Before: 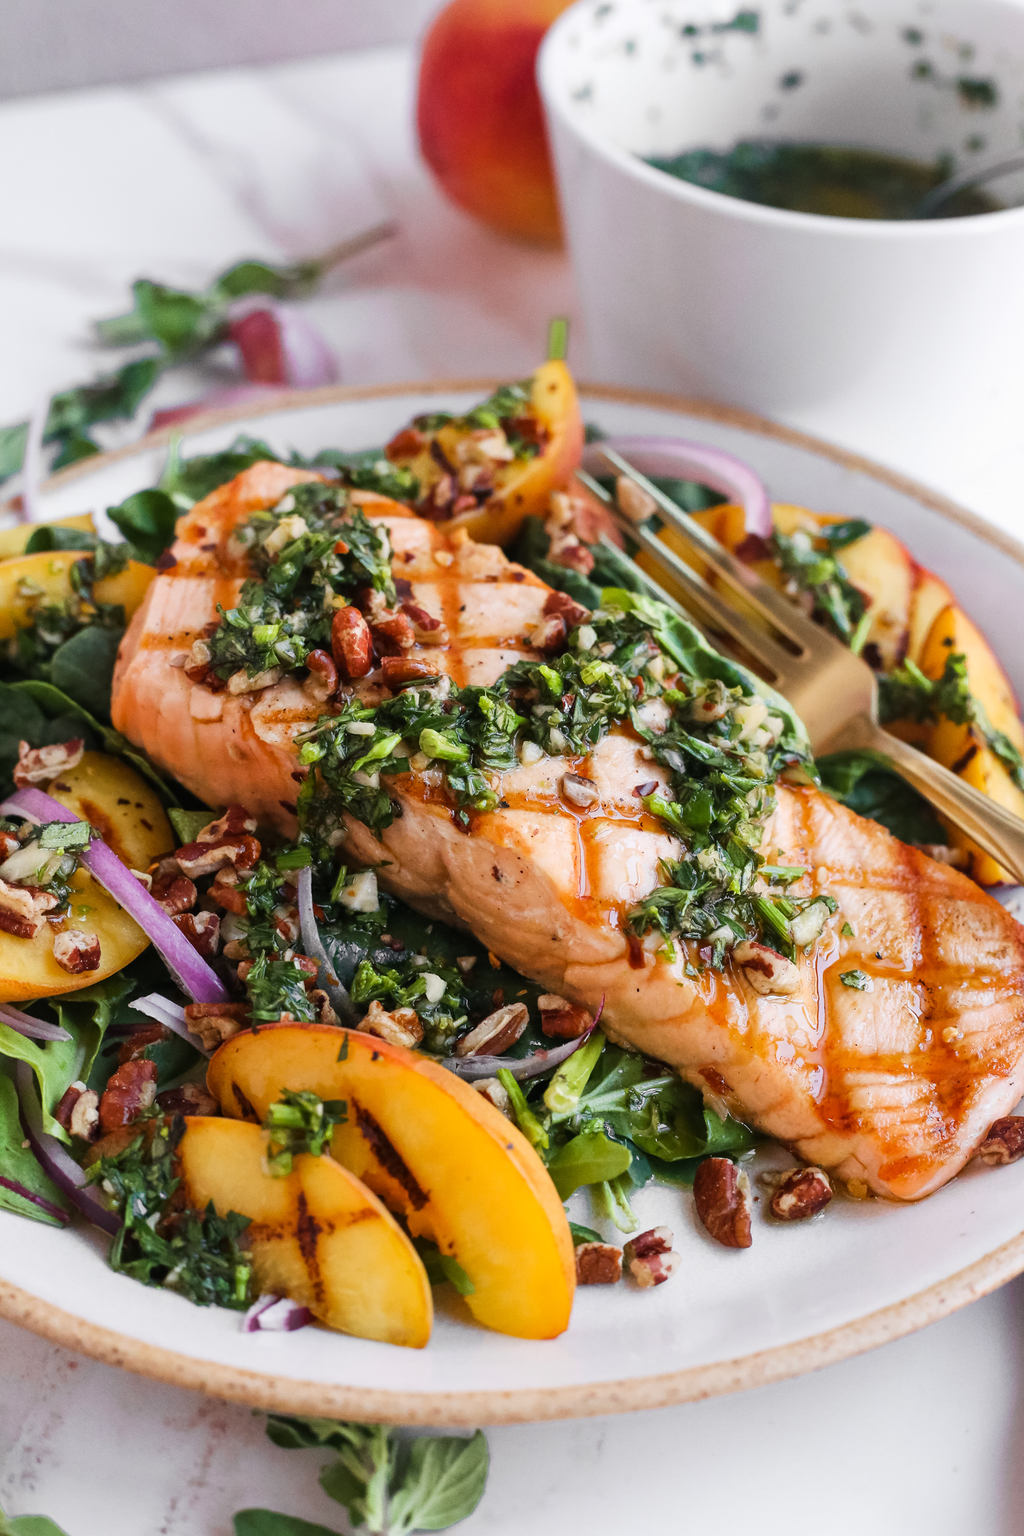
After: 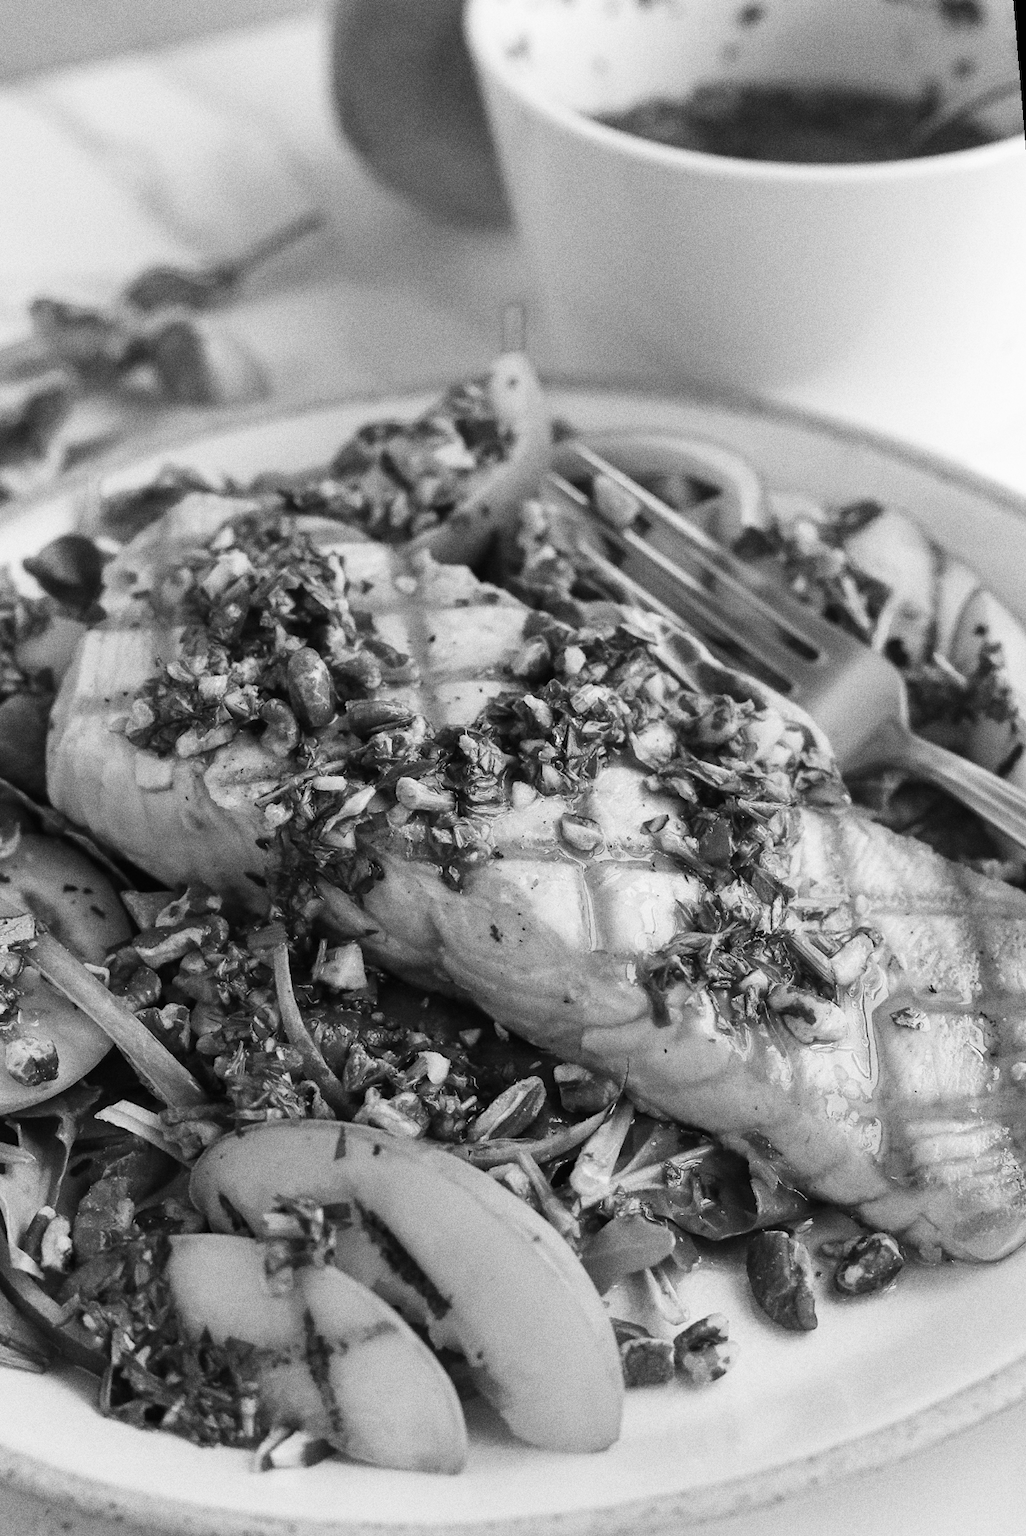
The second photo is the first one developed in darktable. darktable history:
monochrome: on, module defaults
crop: left 11.225%, top 5.381%, right 9.565%, bottom 10.314%
rotate and perspective: rotation -4.86°, automatic cropping off
grain: coarseness 9.61 ISO, strength 35.62%
